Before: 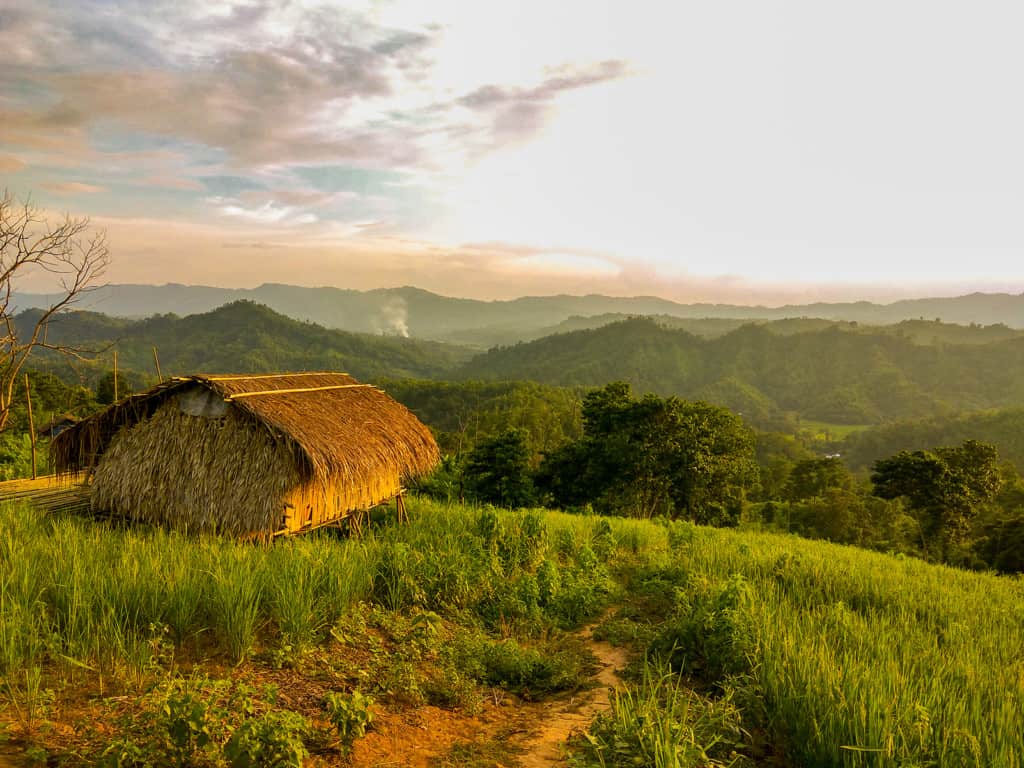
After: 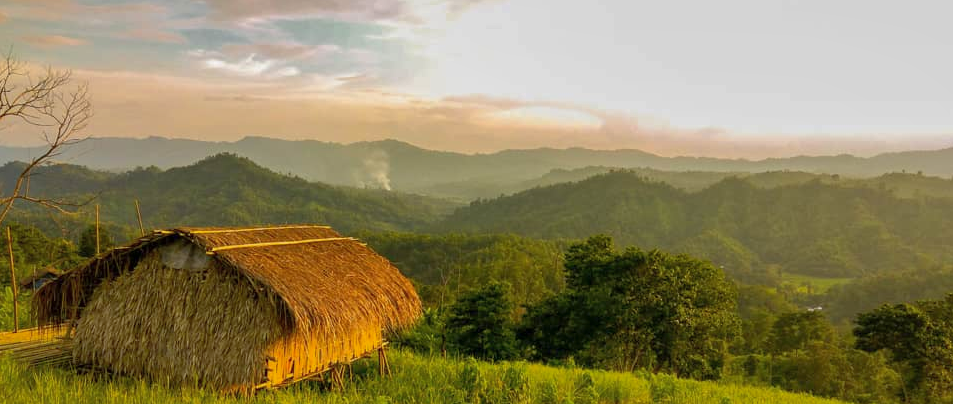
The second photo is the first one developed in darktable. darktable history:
shadows and highlights: on, module defaults
crop: left 1.759%, top 19.173%, right 5.12%, bottom 28.219%
